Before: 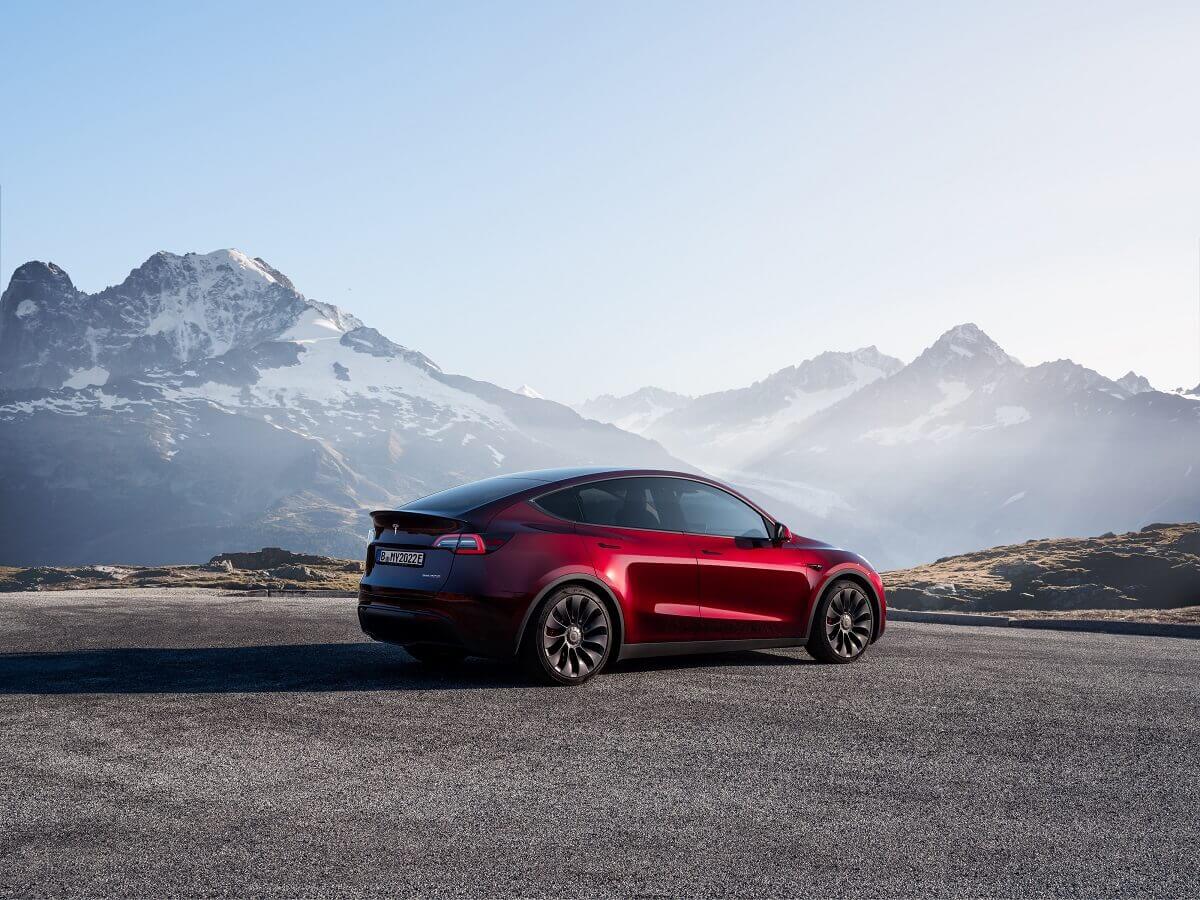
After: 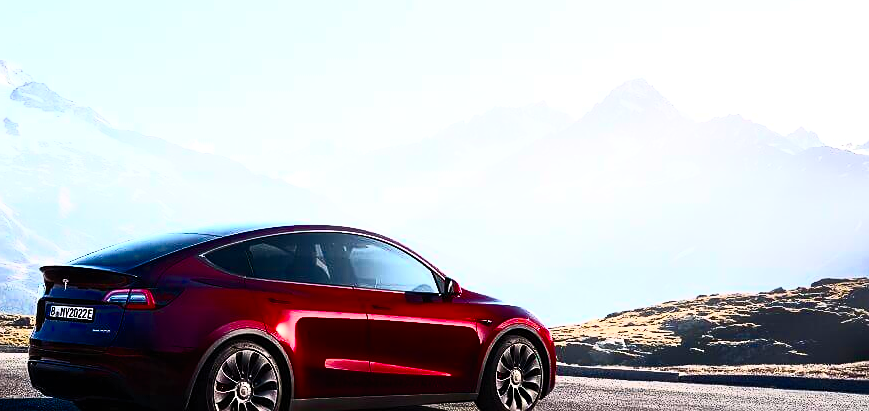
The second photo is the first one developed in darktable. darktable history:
crop and rotate: left 27.583%, top 27.31%, bottom 26.934%
tone equalizer: -8 EV -0.385 EV, -7 EV -0.395 EV, -6 EV -0.342 EV, -5 EV -0.236 EV, -3 EV 0.247 EV, -2 EV 0.358 EV, -1 EV 0.373 EV, +0 EV 0.411 EV
contrast brightness saturation: contrast 0.616, brightness 0.322, saturation 0.138
sharpen: radius 1.446, amount 0.406, threshold 1.354
color balance rgb: perceptual saturation grading › global saturation 36.047%, saturation formula JzAzBz (2021)
